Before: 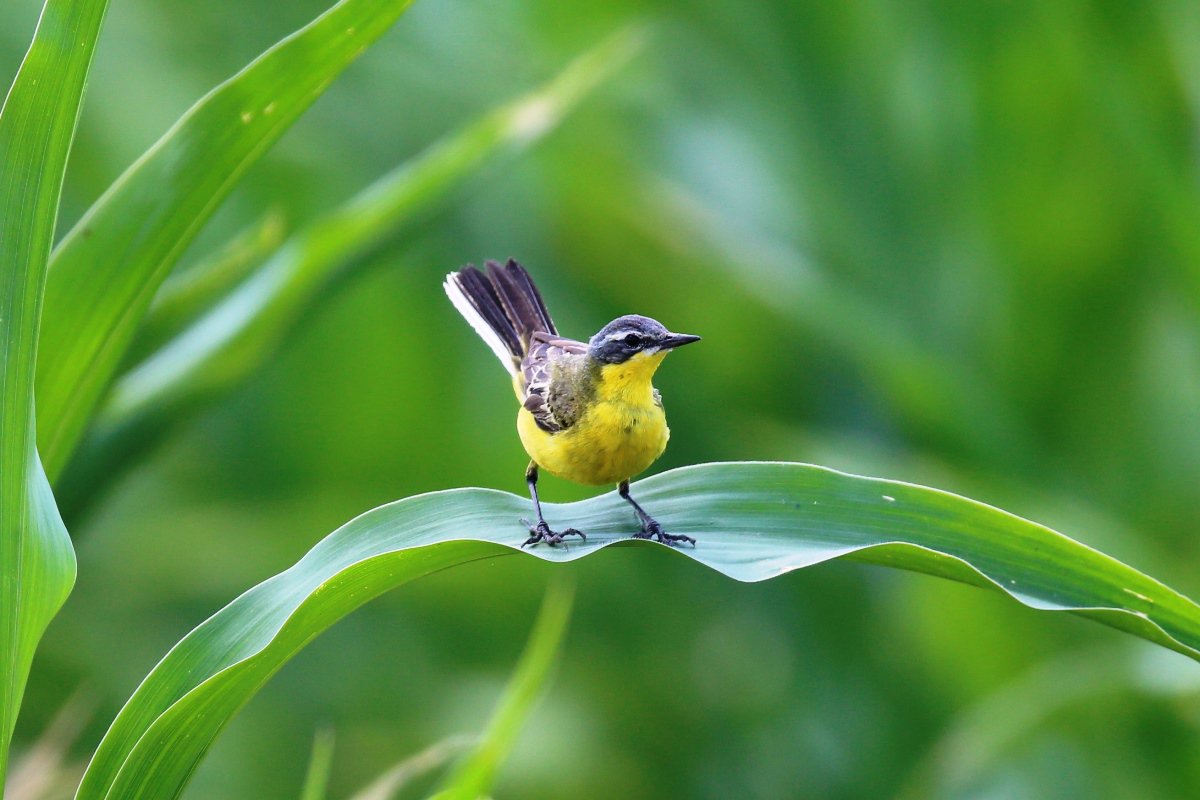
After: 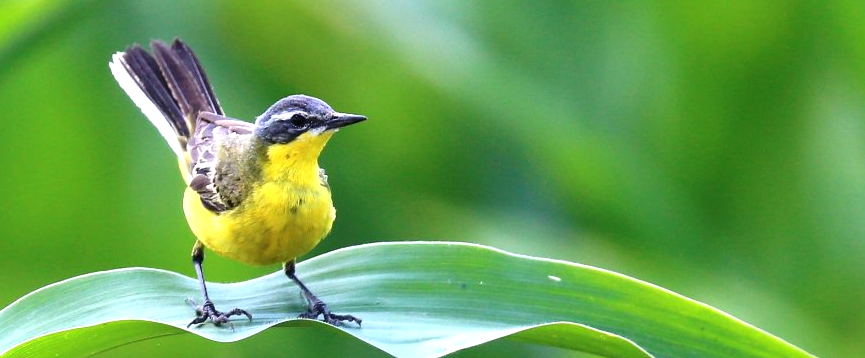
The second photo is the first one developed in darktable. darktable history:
exposure: black level correction 0, exposure 0.499 EV, compensate highlight preservation false
crop and rotate: left 27.879%, top 27.61%, bottom 27.63%
